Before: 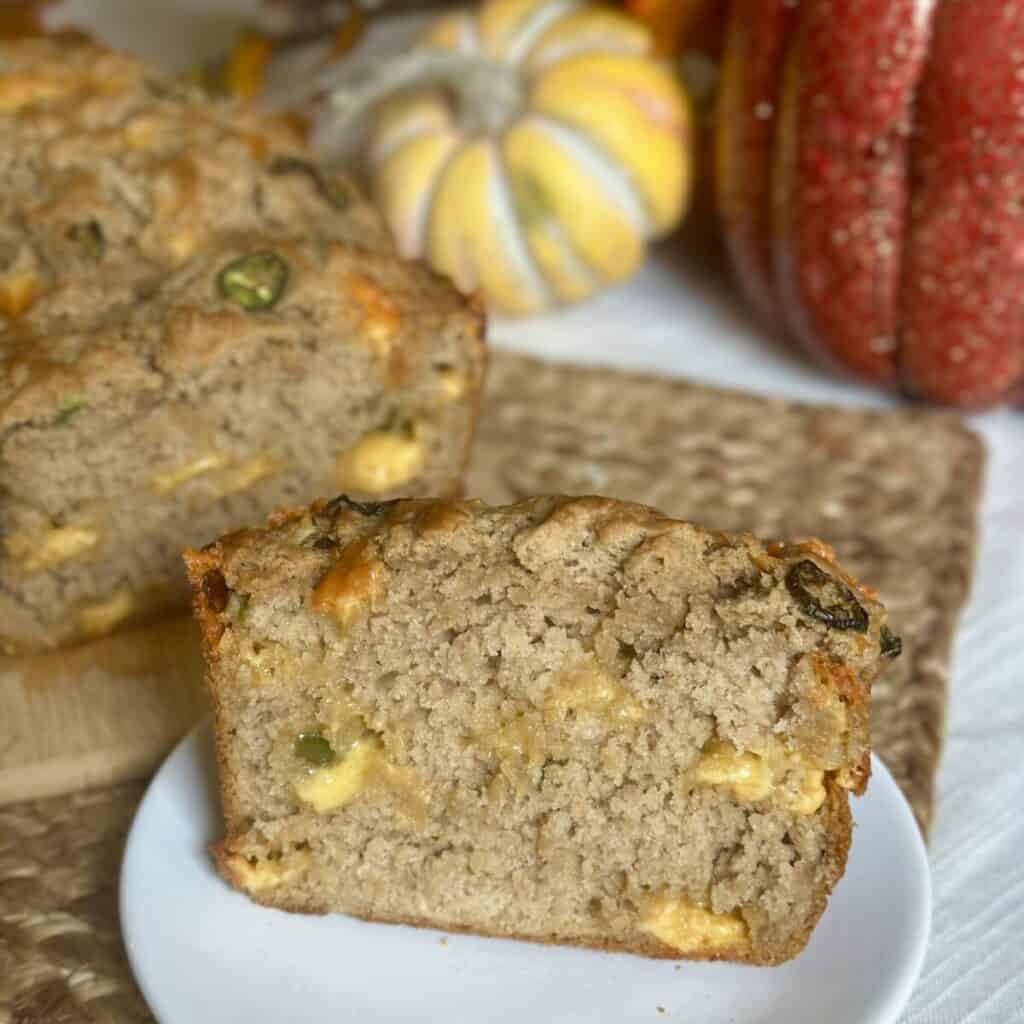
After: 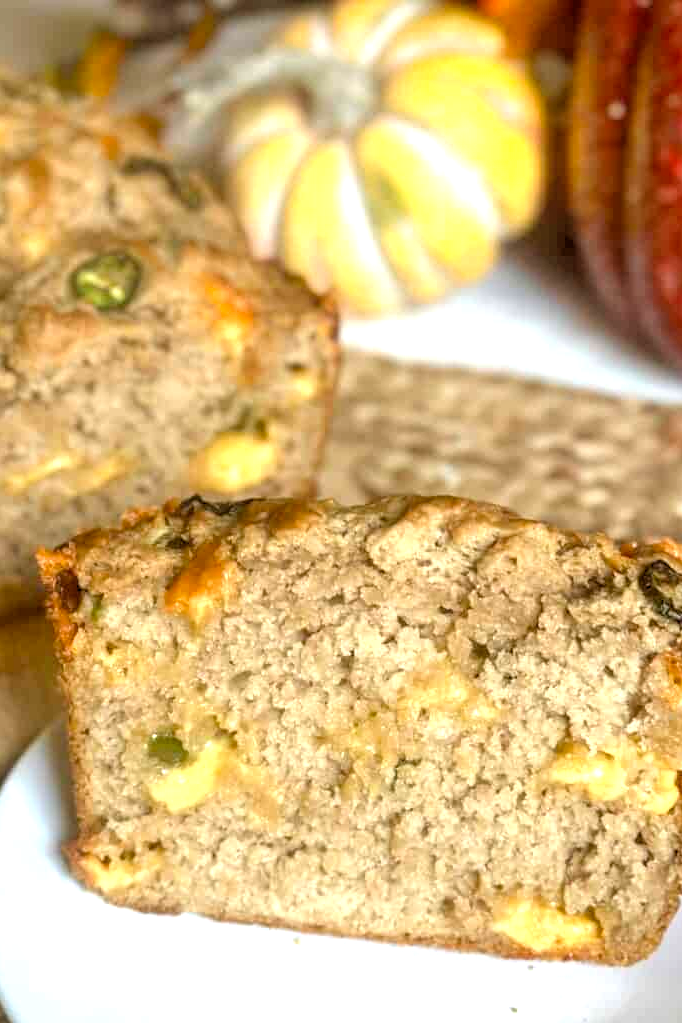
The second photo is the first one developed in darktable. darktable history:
local contrast: on, module defaults
crop and rotate: left 14.385%, right 18.948%
contrast brightness saturation: saturation -0.05
exposure: black level correction 0, exposure 0.6 EV, compensate highlight preservation false
rgb levels: levels [[0.013, 0.434, 0.89], [0, 0.5, 1], [0, 0.5, 1]]
